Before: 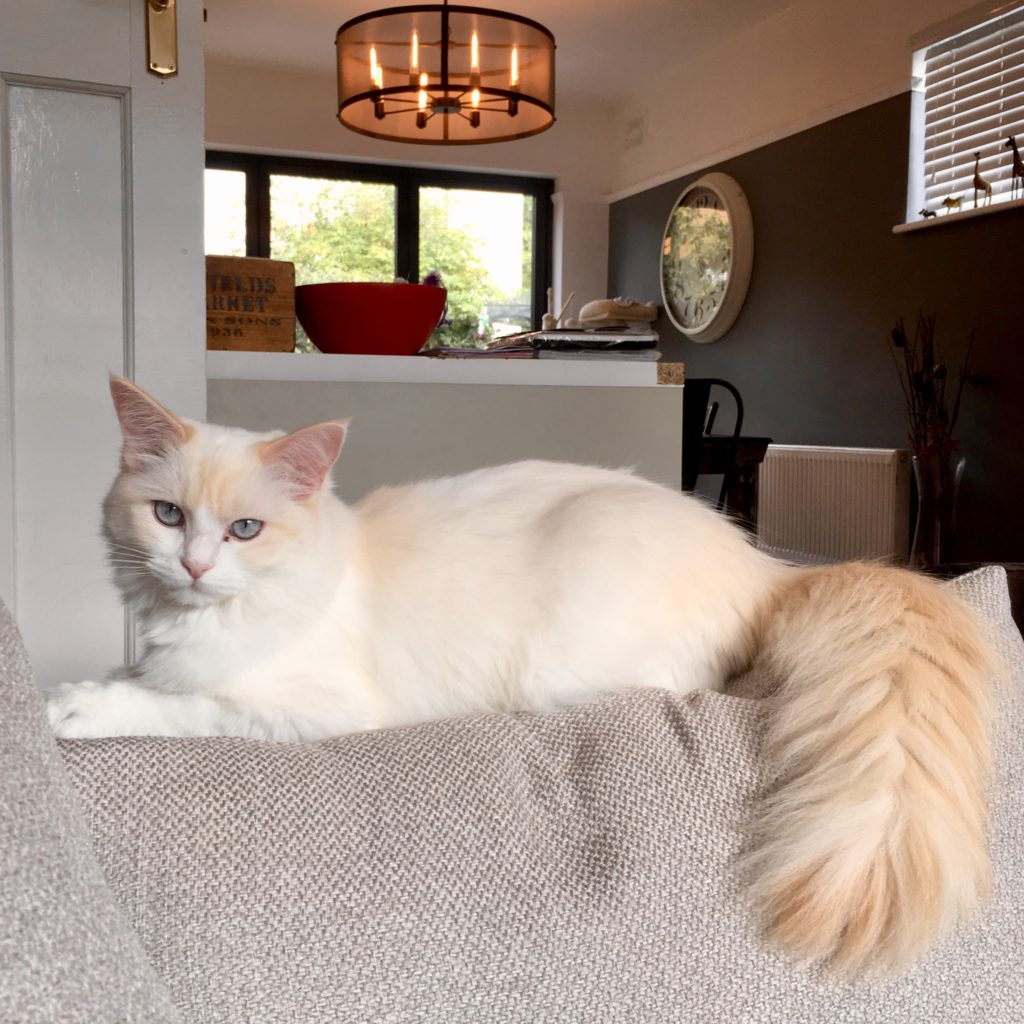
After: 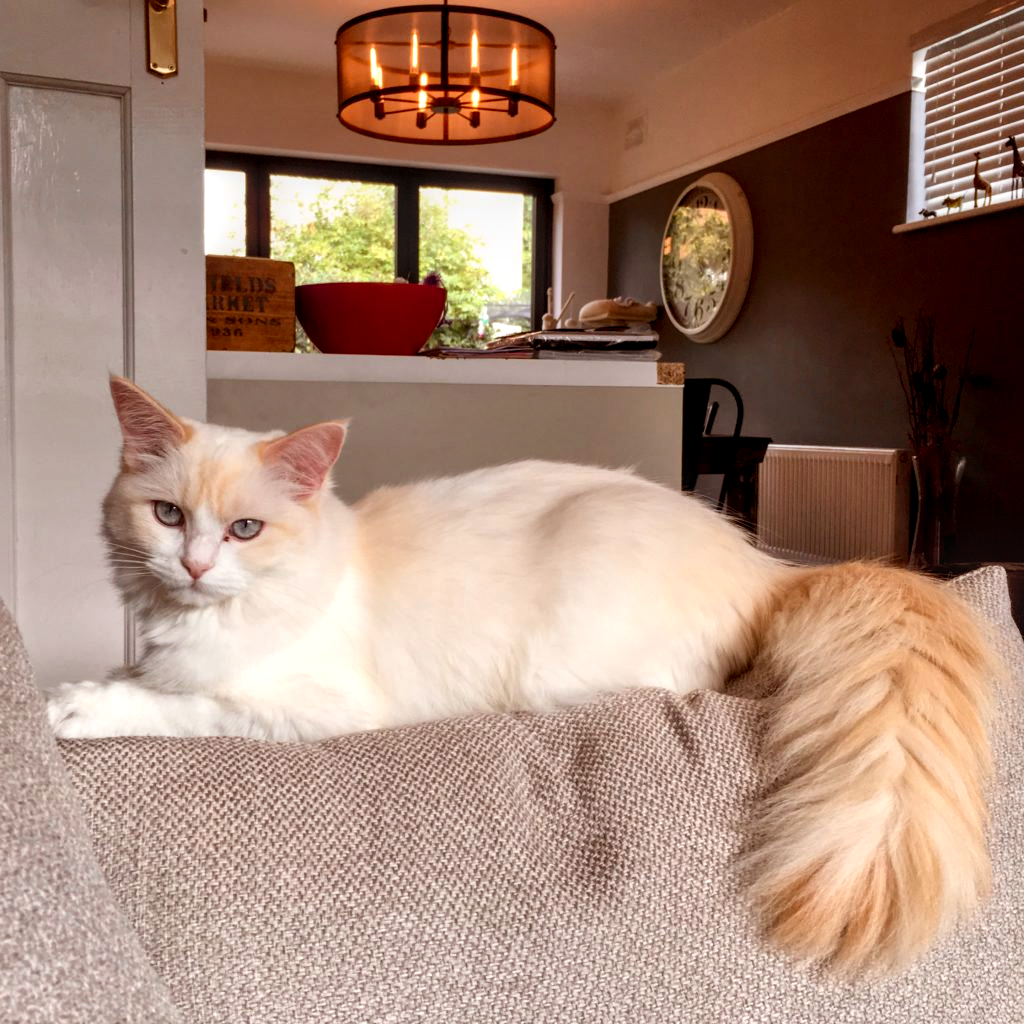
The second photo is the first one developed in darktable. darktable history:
local contrast: highlights 61%, detail 143%, midtone range 0.428
rgb levels: mode RGB, independent channels, levels [[0, 0.5, 1], [0, 0.521, 1], [0, 0.536, 1]]
